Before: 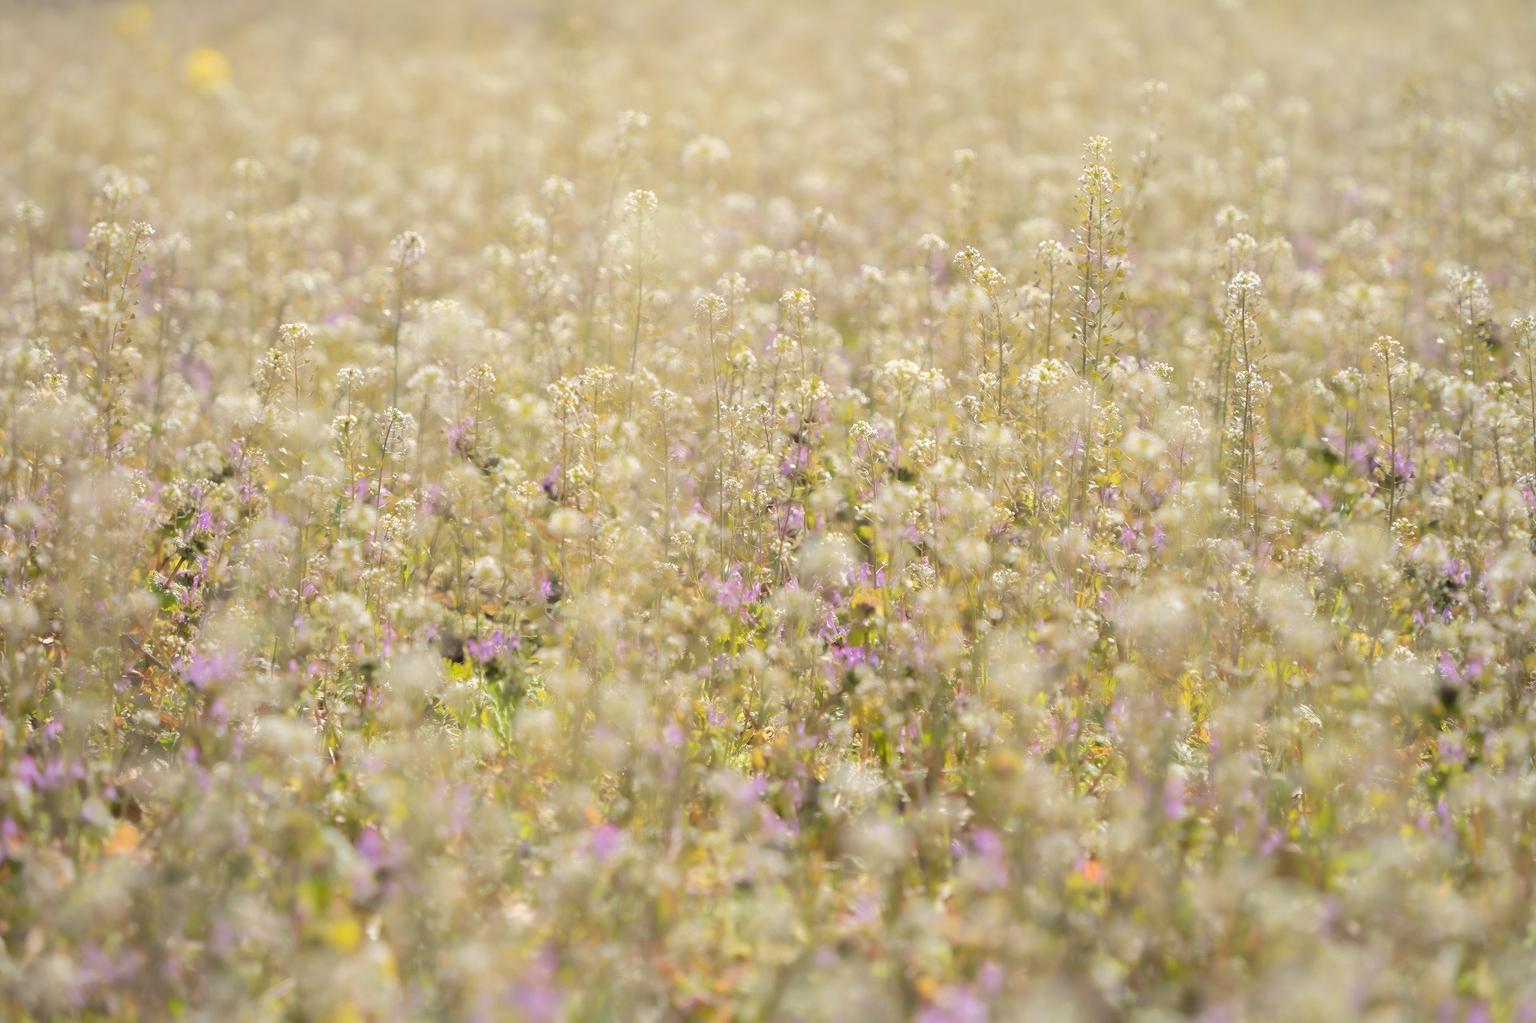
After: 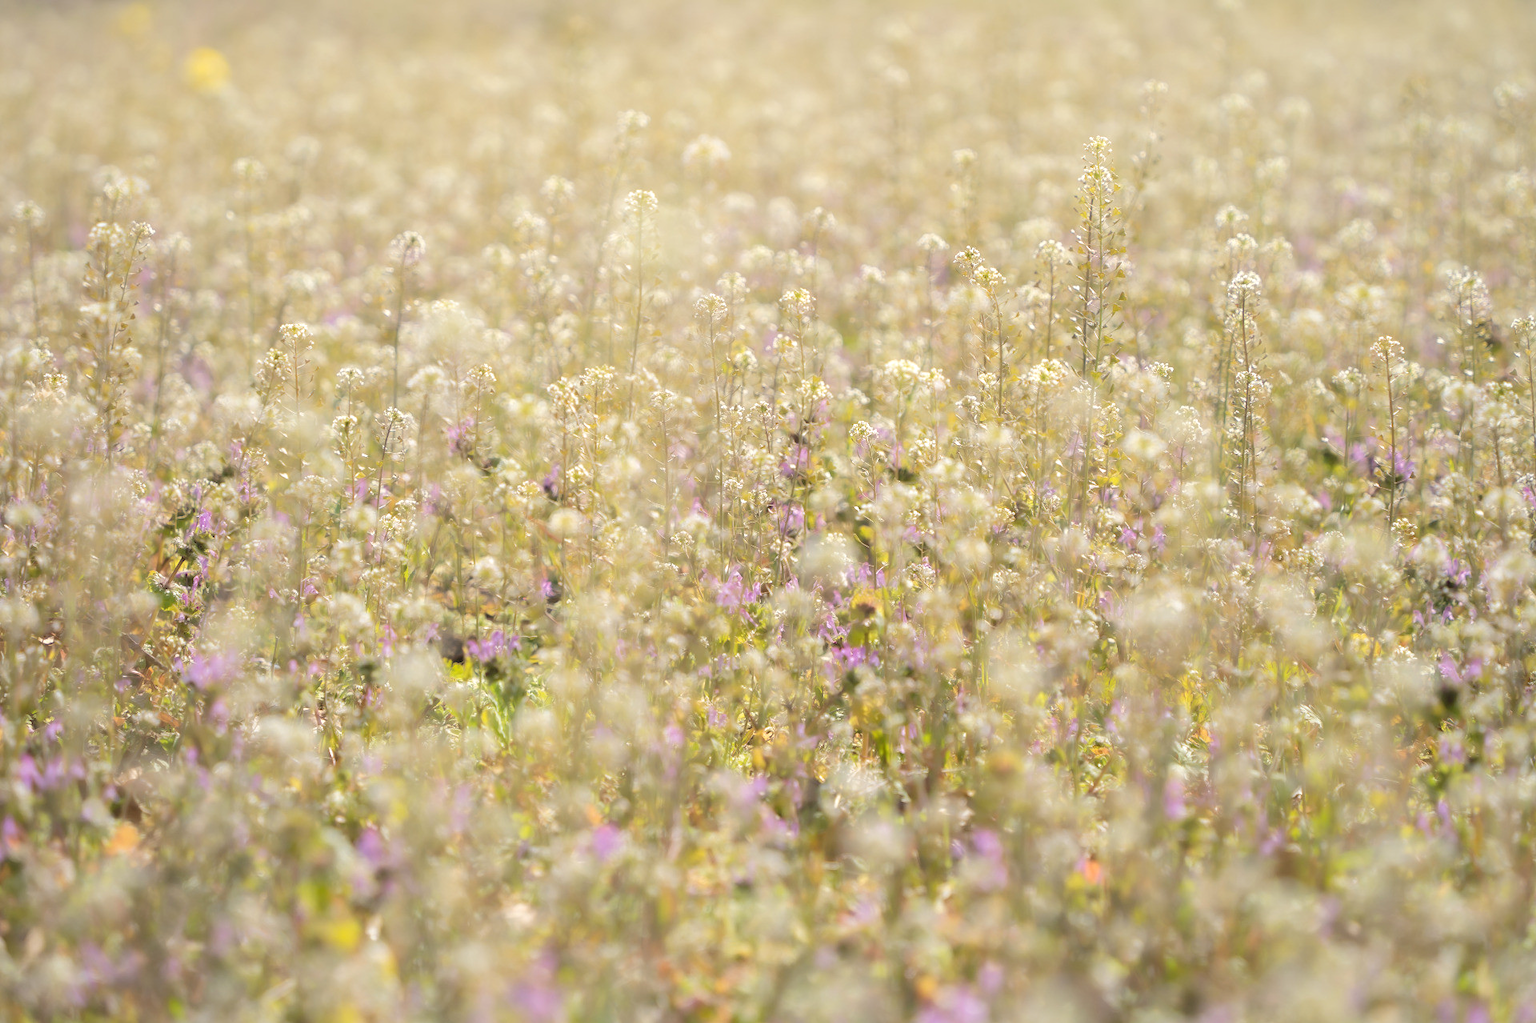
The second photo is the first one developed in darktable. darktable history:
exposure: exposure 0.152 EV, compensate exposure bias true, compensate highlight preservation false
